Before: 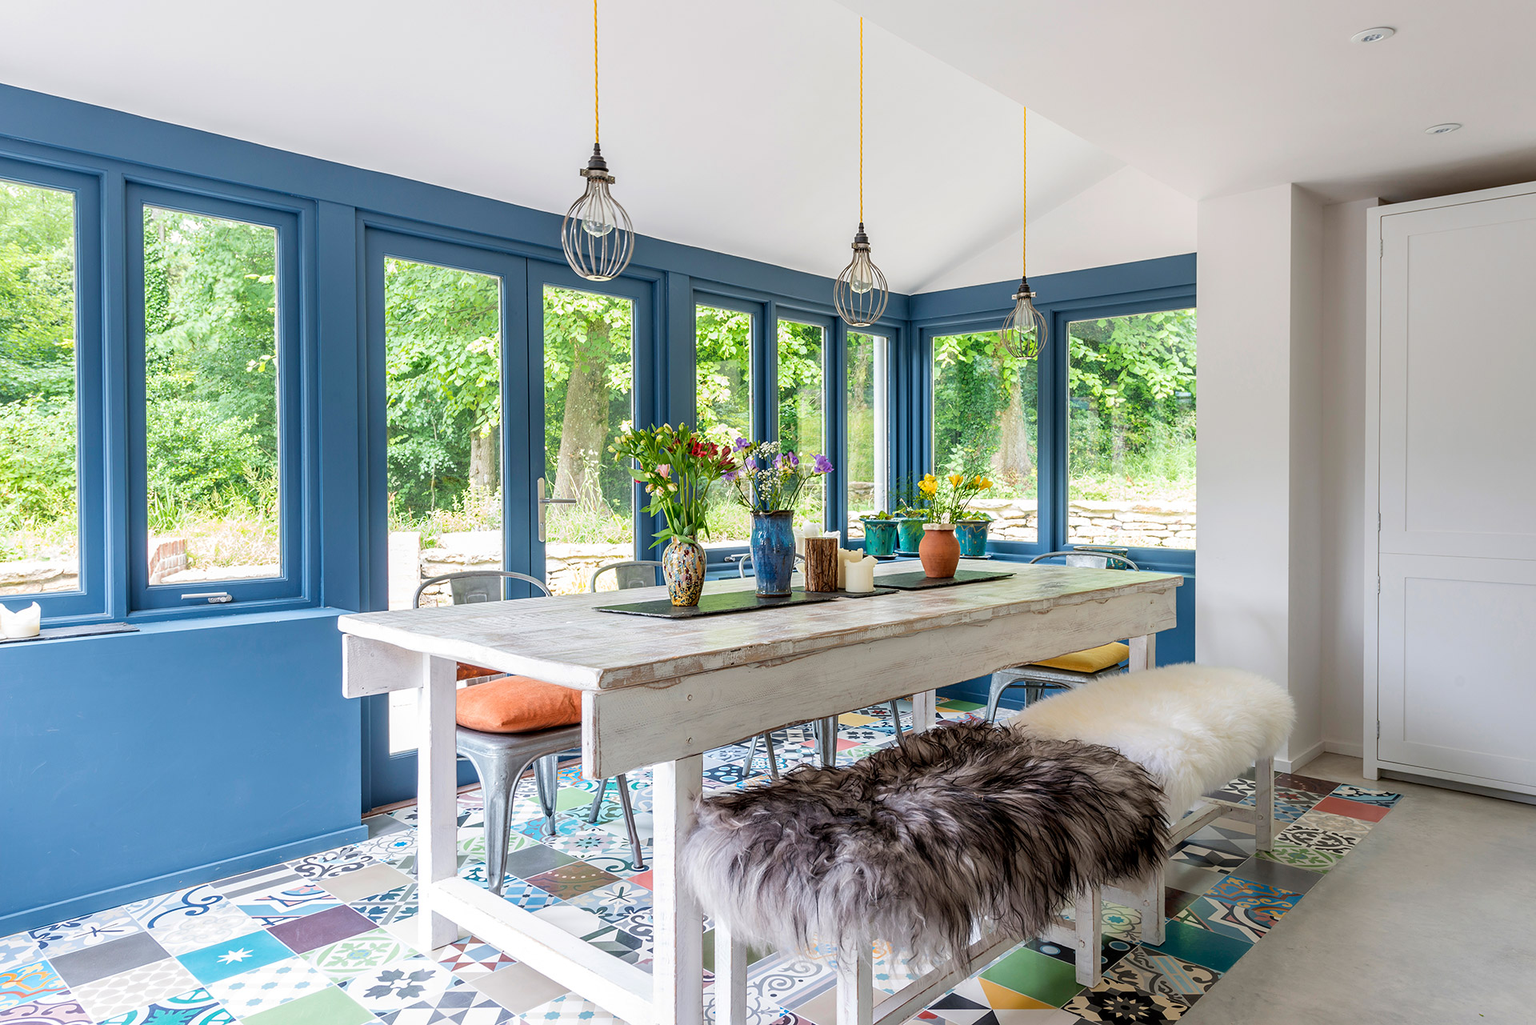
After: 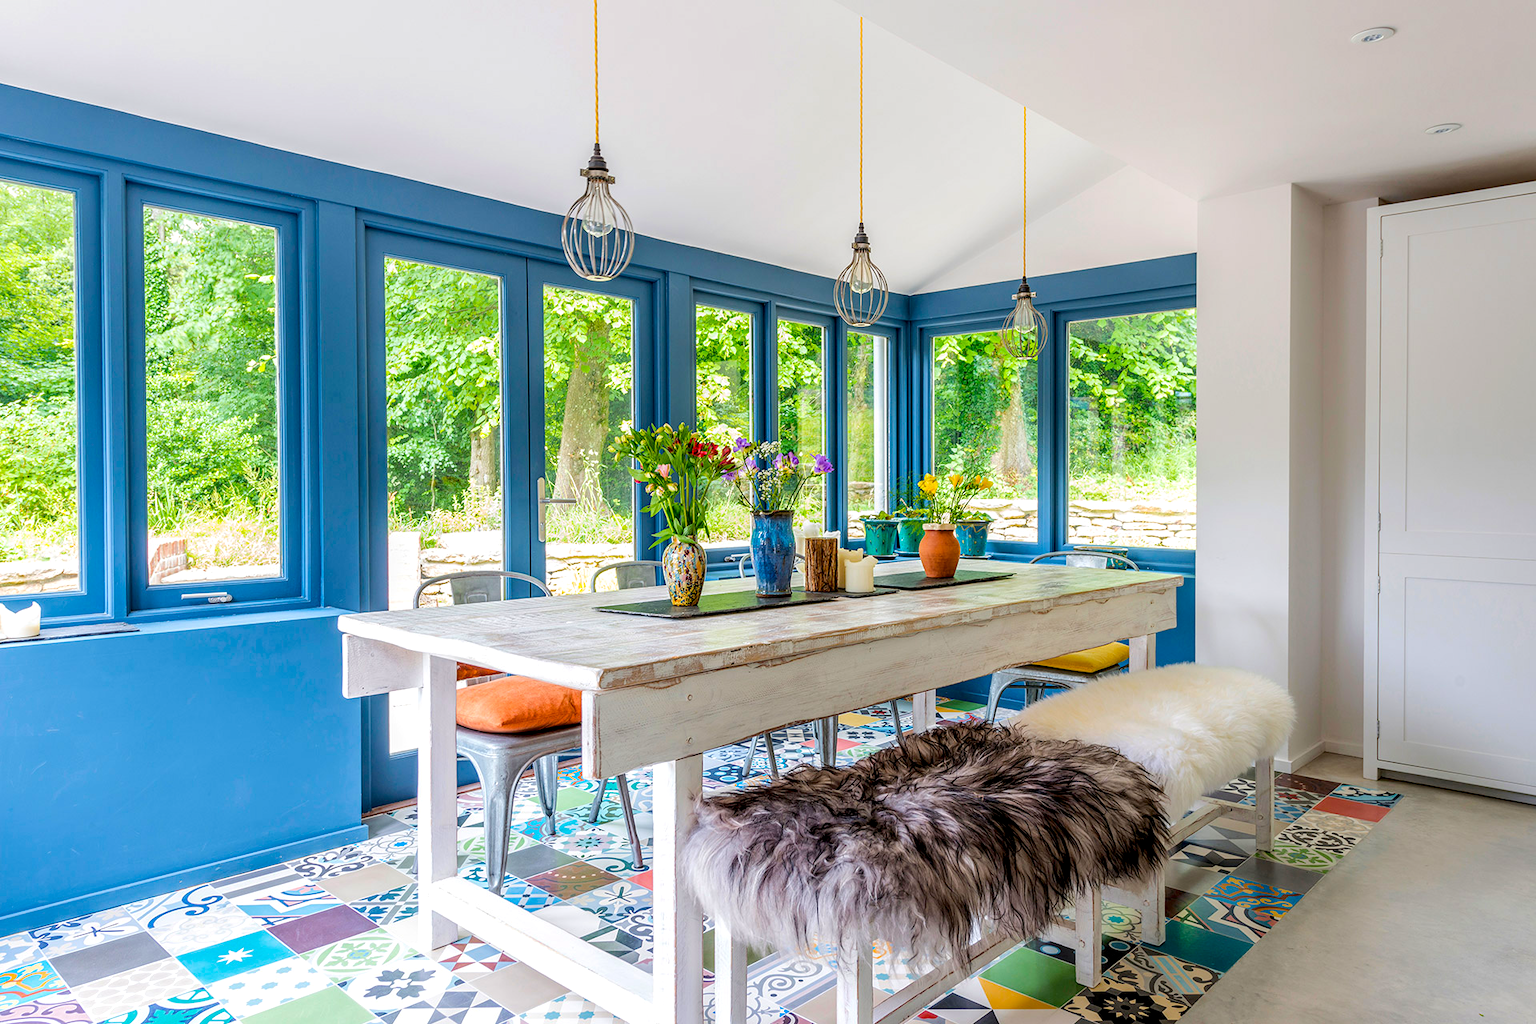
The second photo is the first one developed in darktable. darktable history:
local contrast: on, module defaults
color balance rgb: perceptual saturation grading › global saturation 25%, perceptual brilliance grading › mid-tones 10%, perceptual brilliance grading › shadows 15%, global vibrance 20%
